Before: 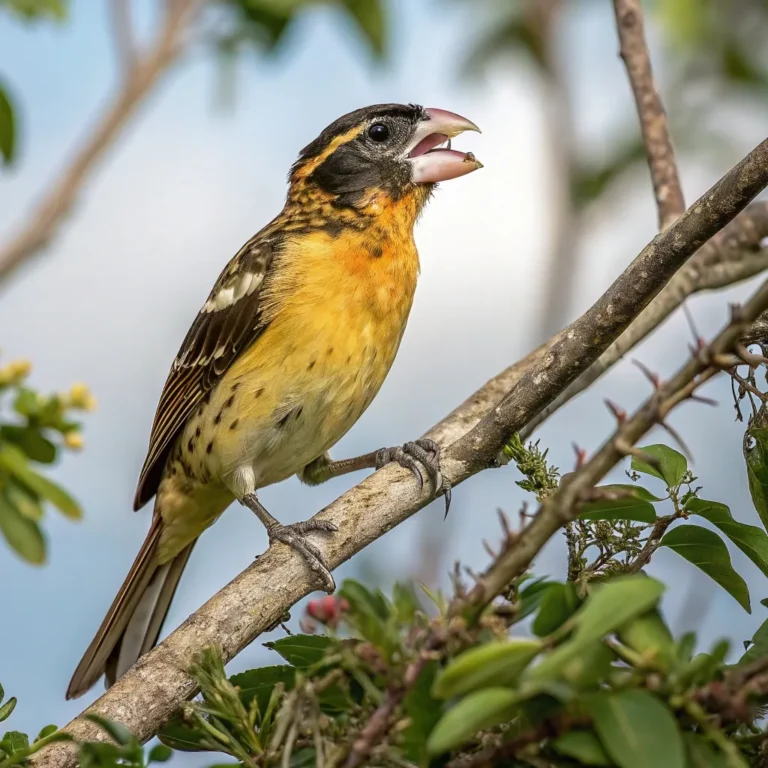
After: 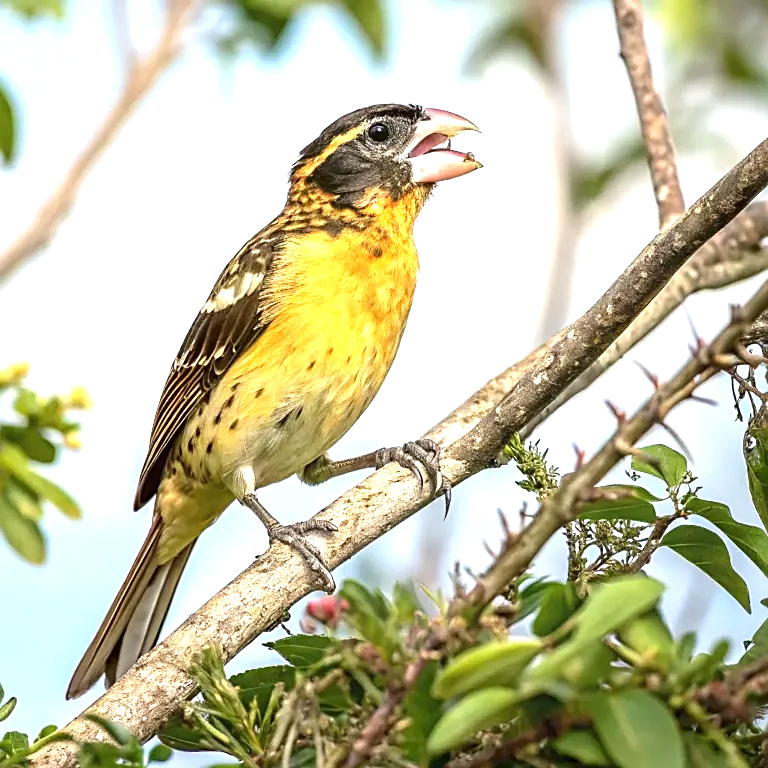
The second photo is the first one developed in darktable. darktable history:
sharpen: on, module defaults
exposure: exposure 1.203 EV, compensate highlight preservation false
